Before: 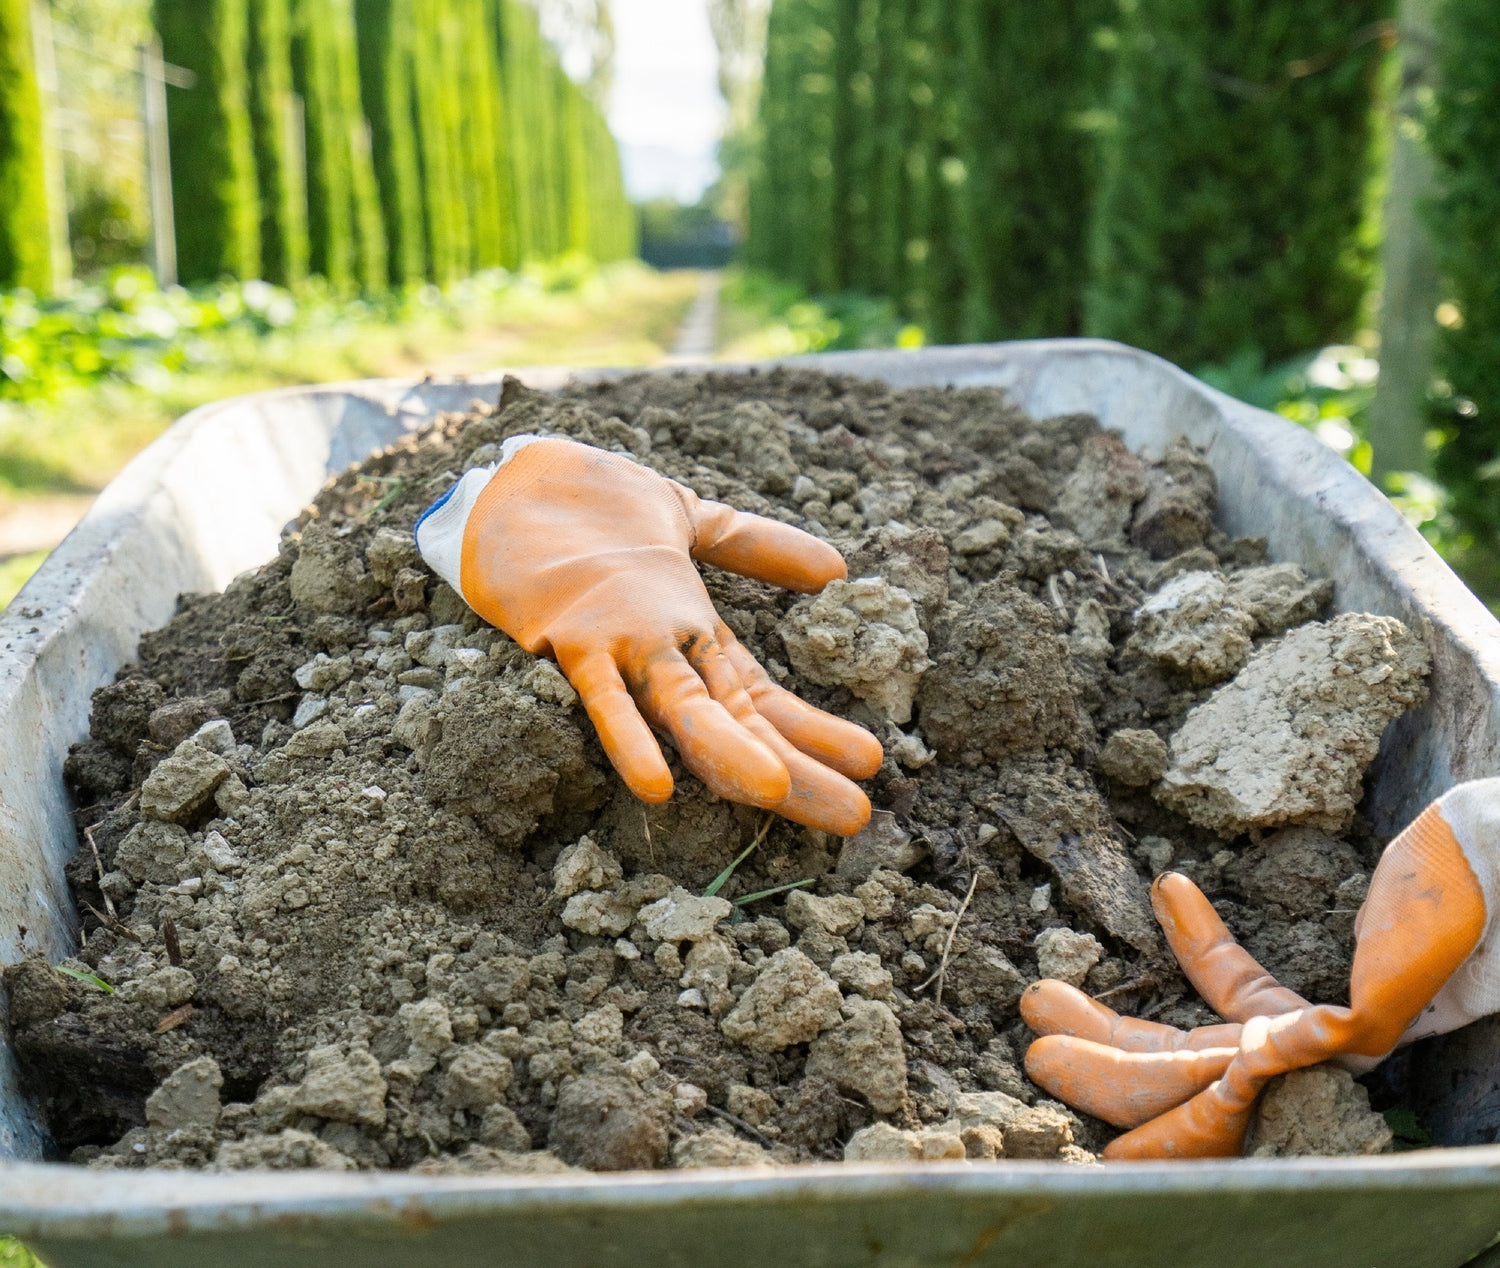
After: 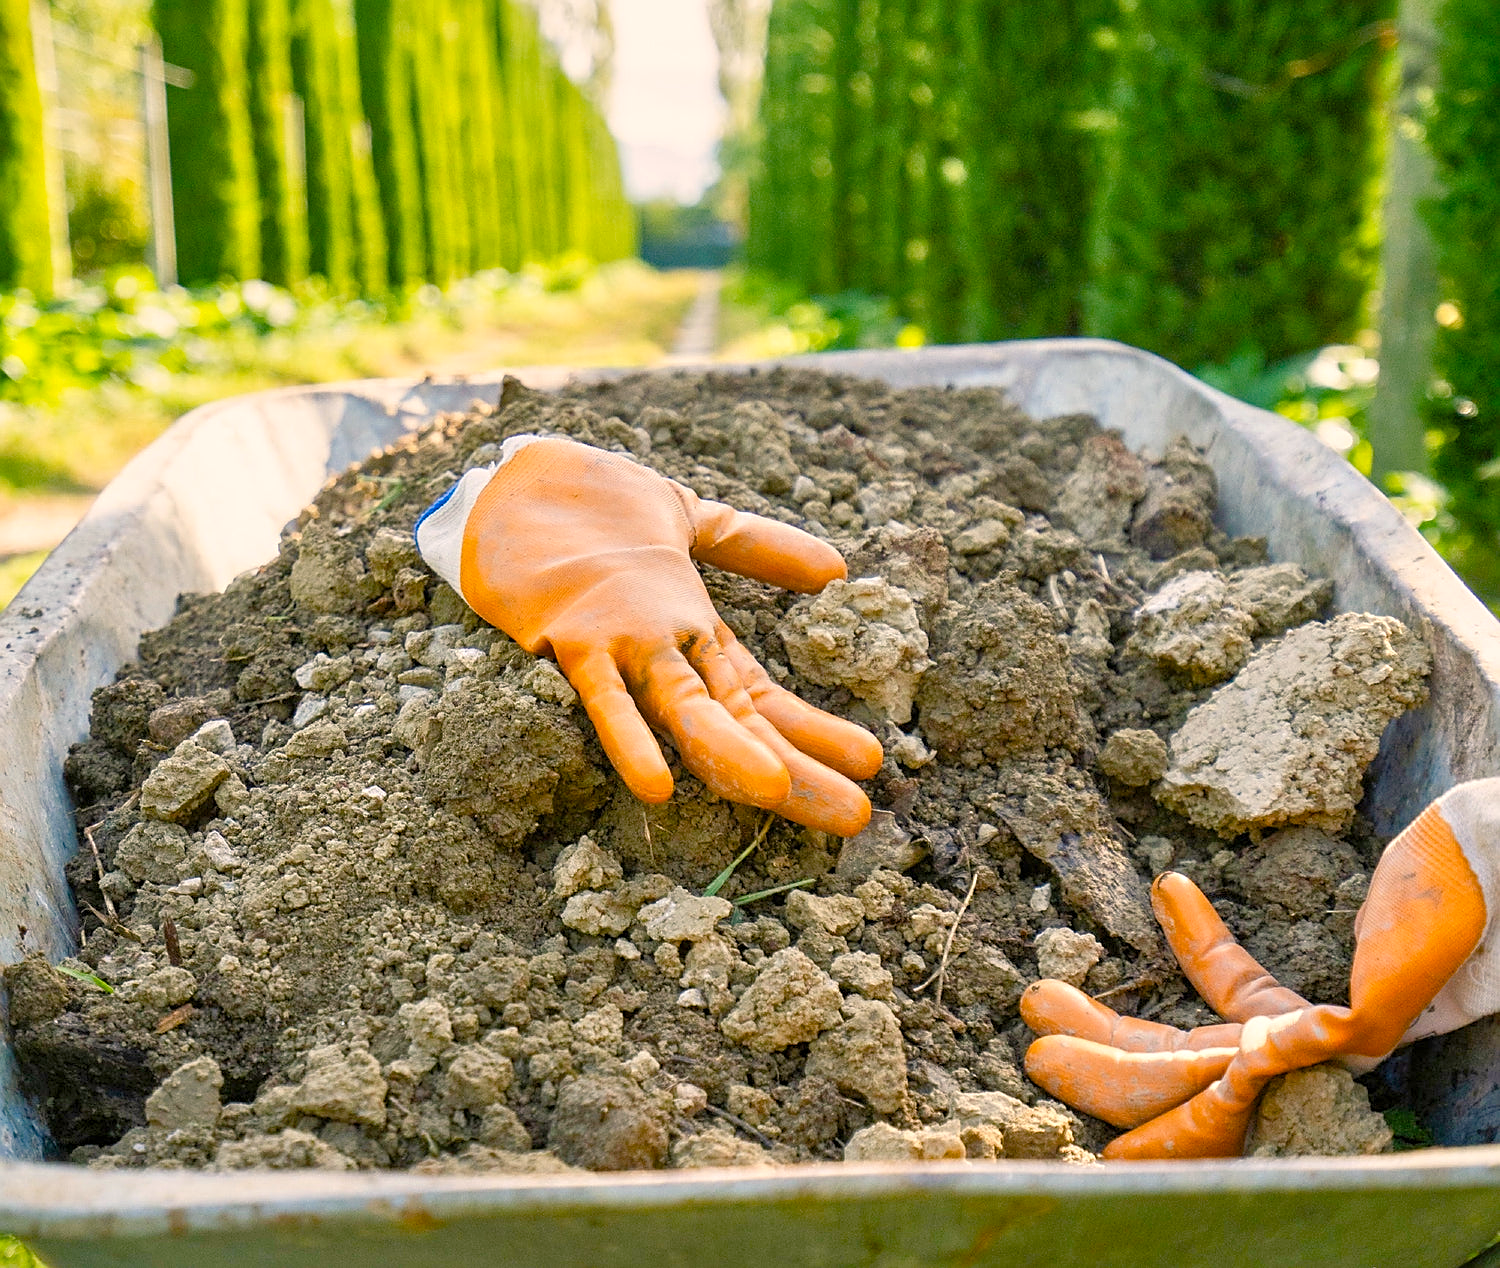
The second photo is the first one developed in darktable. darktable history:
color balance rgb: highlights gain › chroma 3.218%, highlights gain › hue 57.52°, shadows fall-off 102.846%, perceptual saturation grading › global saturation 34.561%, perceptual saturation grading › highlights -25.116%, perceptual saturation grading › shadows 49.534%, mask middle-gray fulcrum 21.849%
tone equalizer: -8 EV 0.994 EV, -7 EV 1.02 EV, -6 EV 0.989 EV, -5 EV 1.01 EV, -4 EV 1.04 EV, -3 EV 0.757 EV, -2 EV 0.511 EV, -1 EV 0.228 EV
color correction: highlights a* -0.109, highlights b* 0.099
sharpen: on, module defaults
